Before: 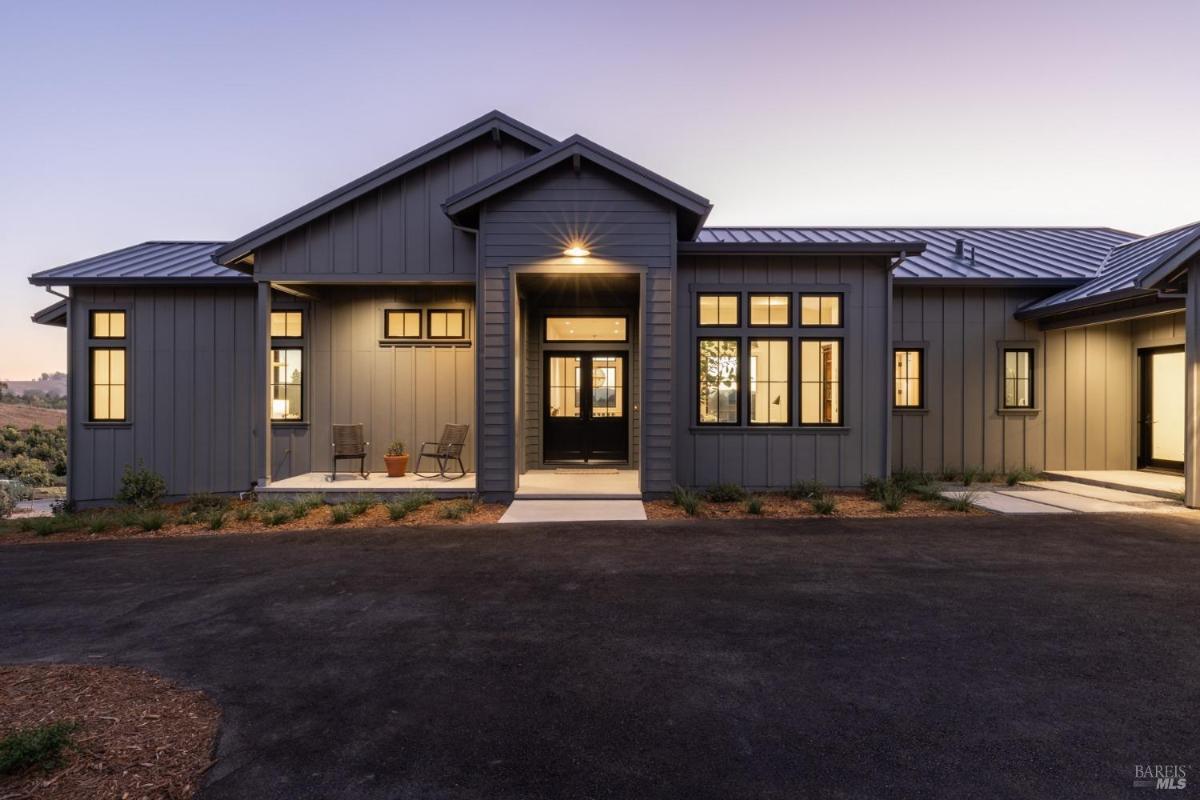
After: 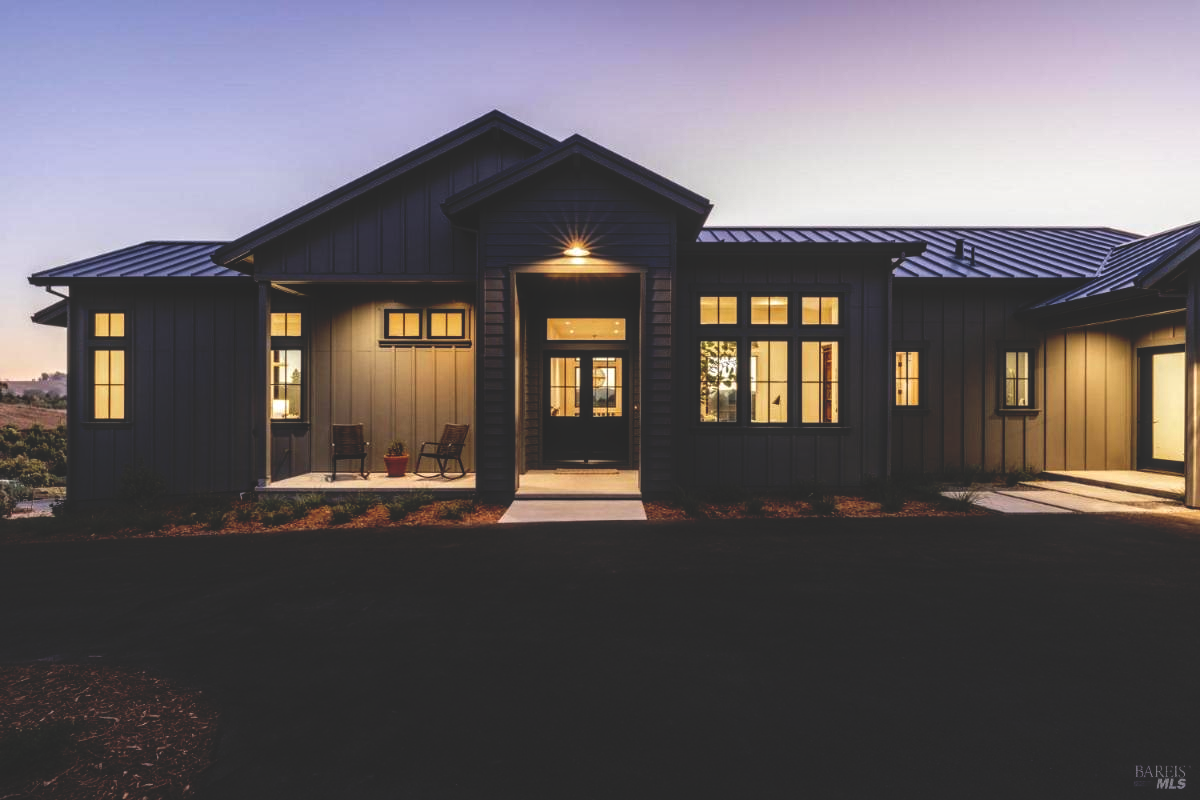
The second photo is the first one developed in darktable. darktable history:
local contrast: detail 130%
base curve: curves: ch0 [(0, 0.02) (0.083, 0.036) (1, 1)], preserve colors none
